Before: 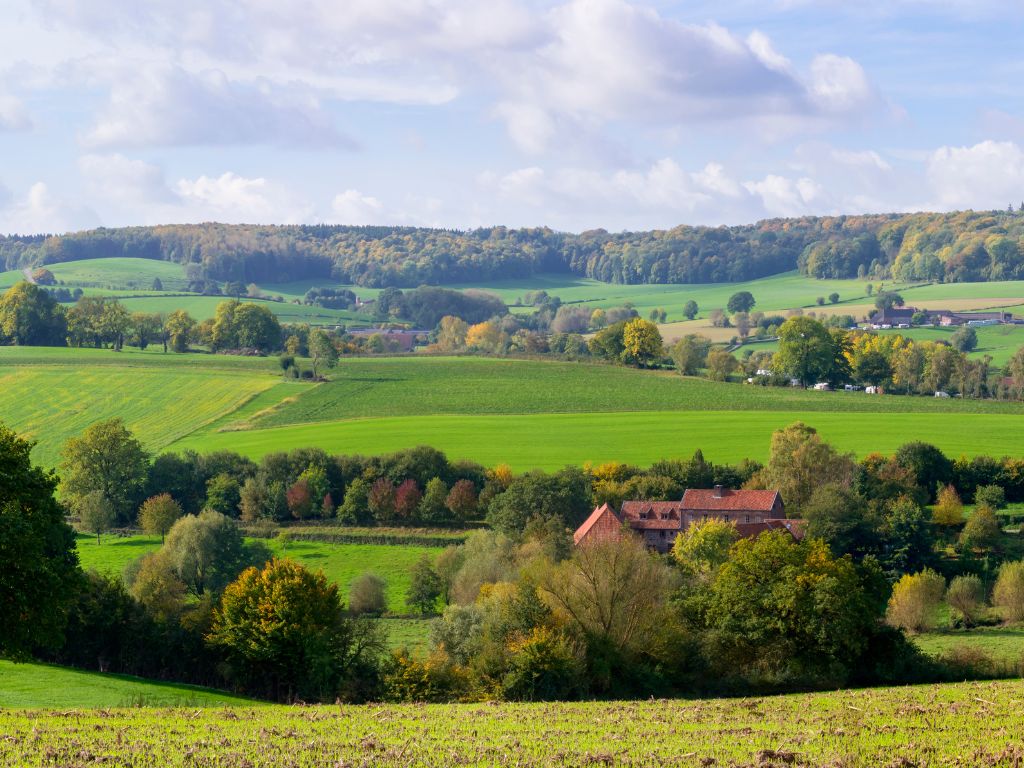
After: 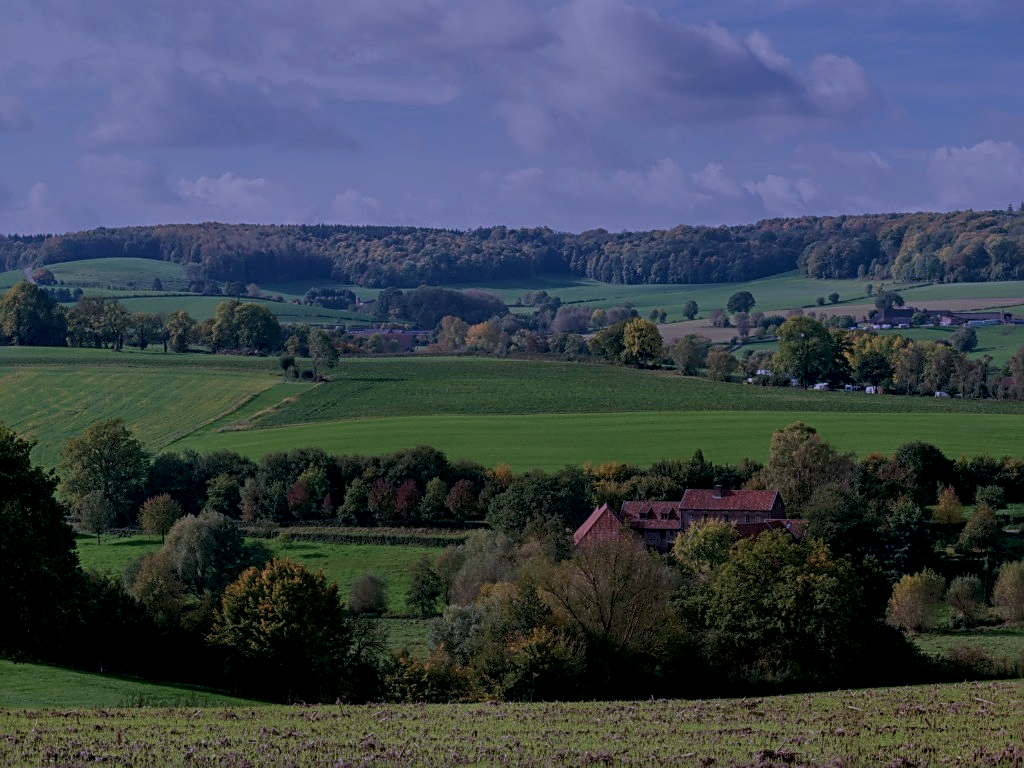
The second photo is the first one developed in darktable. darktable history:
sharpen: radius 2.739
exposure: exposure -2.054 EV, compensate exposure bias true, compensate highlight preservation false
vignetting: fall-off start 115.72%, fall-off radius 59.37%, saturation 0.032, center (0, 0.006)
color correction: highlights a* 15.78, highlights b* -20.64
local contrast: on, module defaults
color calibration: illuminant custom, x 0.388, y 0.387, temperature 3801.85 K
contrast equalizer: y [[0.5 ×6], [0.5 ×6], [0.5, 0.5, 0.501, 0.545, 0.707, 0.863], [0 ×6], [0 ×6]], mix -0.186
contrast brightness saturation: saturation -0.046
